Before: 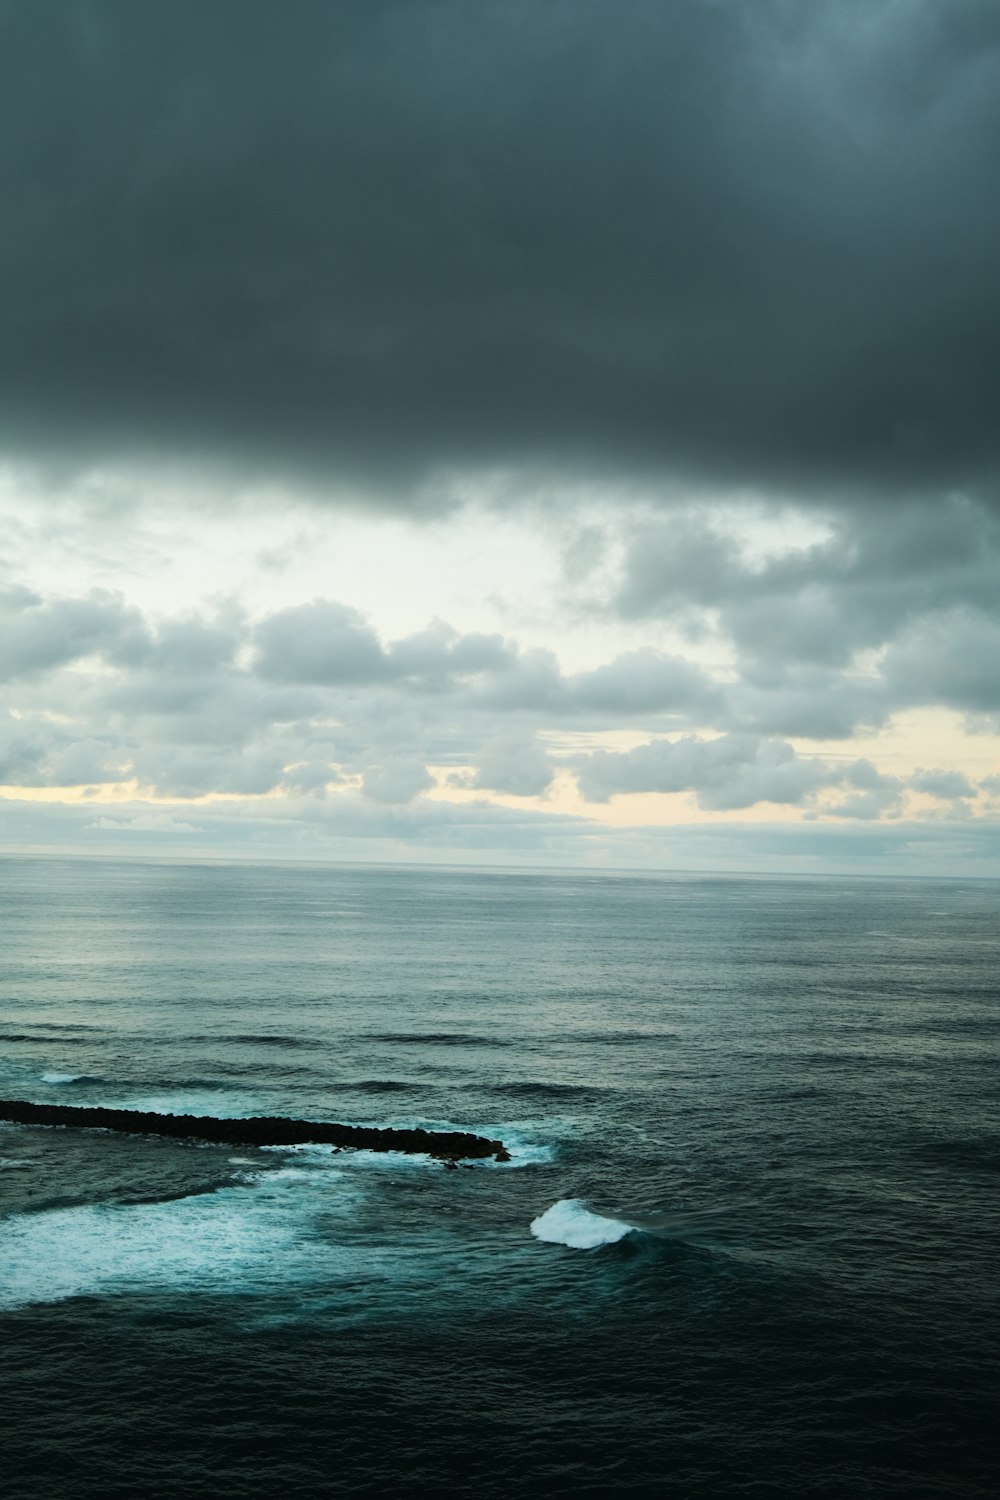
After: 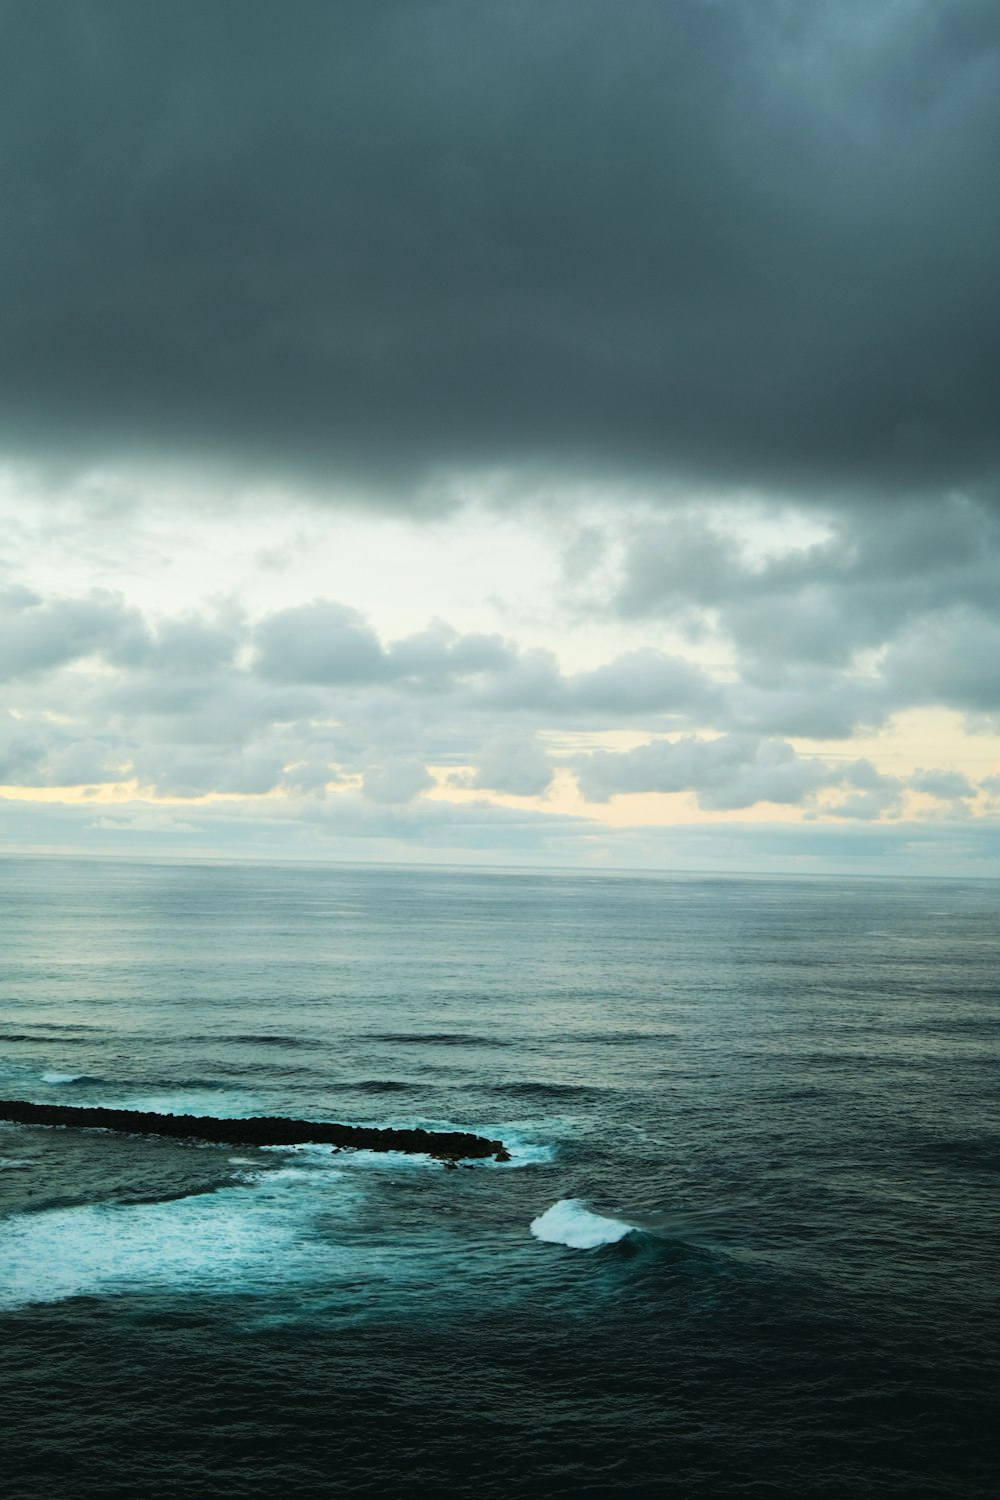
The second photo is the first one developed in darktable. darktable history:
tone equalizer: on, module defaults
contrast brightness saturation: contrast 0.03, brightness 0.06, saturation 0.13
